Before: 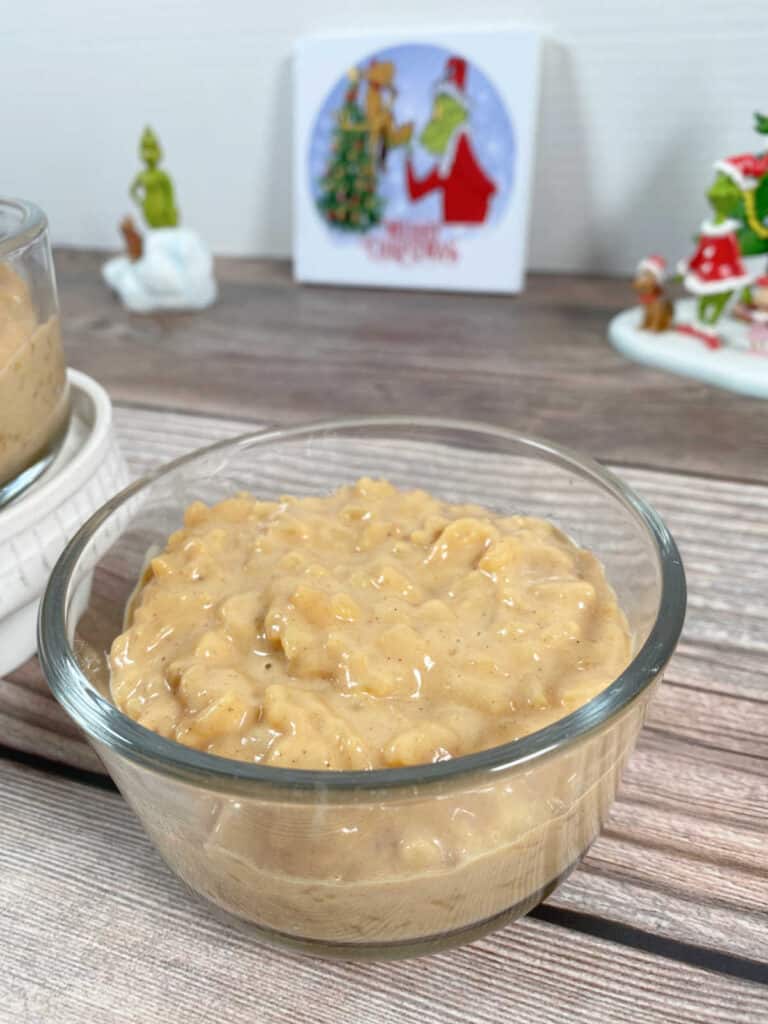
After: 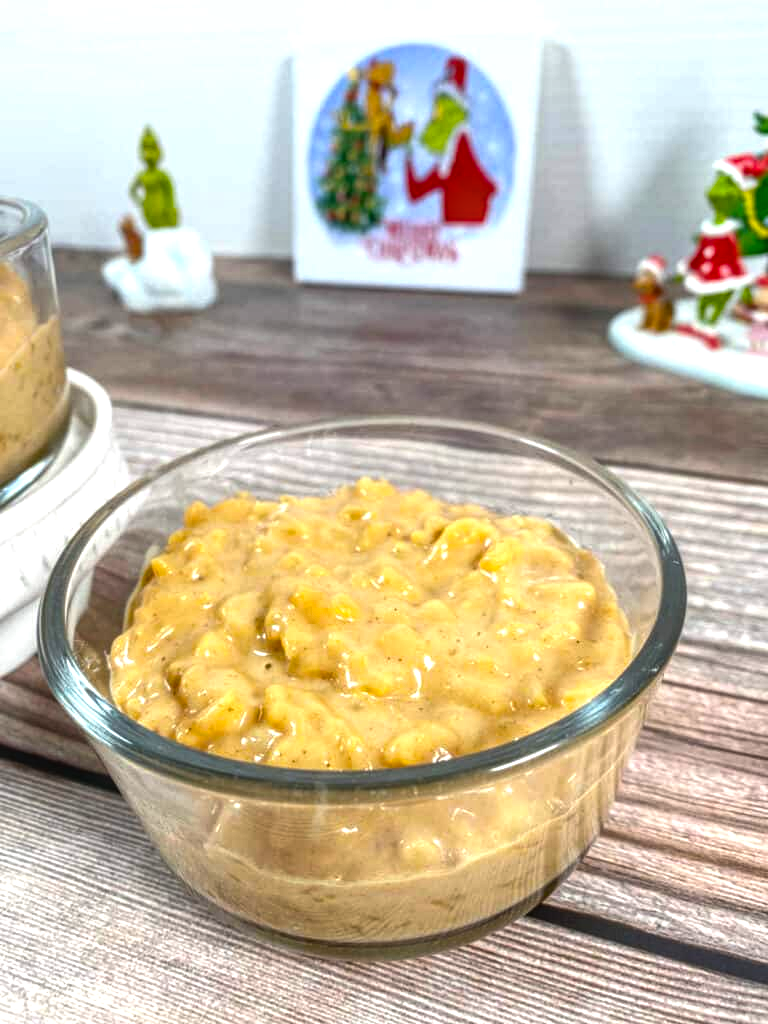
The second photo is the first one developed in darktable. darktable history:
color balance rgb: global offset › luminance 0.238%, linear chroma grading › global chroma 15.335%, perceptual saturation grading › global saturation 24.939%, perceptual brilliance grading › global brilliance 14.867%, perceptual brilliance grading › shadows -35.08%
local contrast: highlights 3%, shadows 7%, detail 133%
